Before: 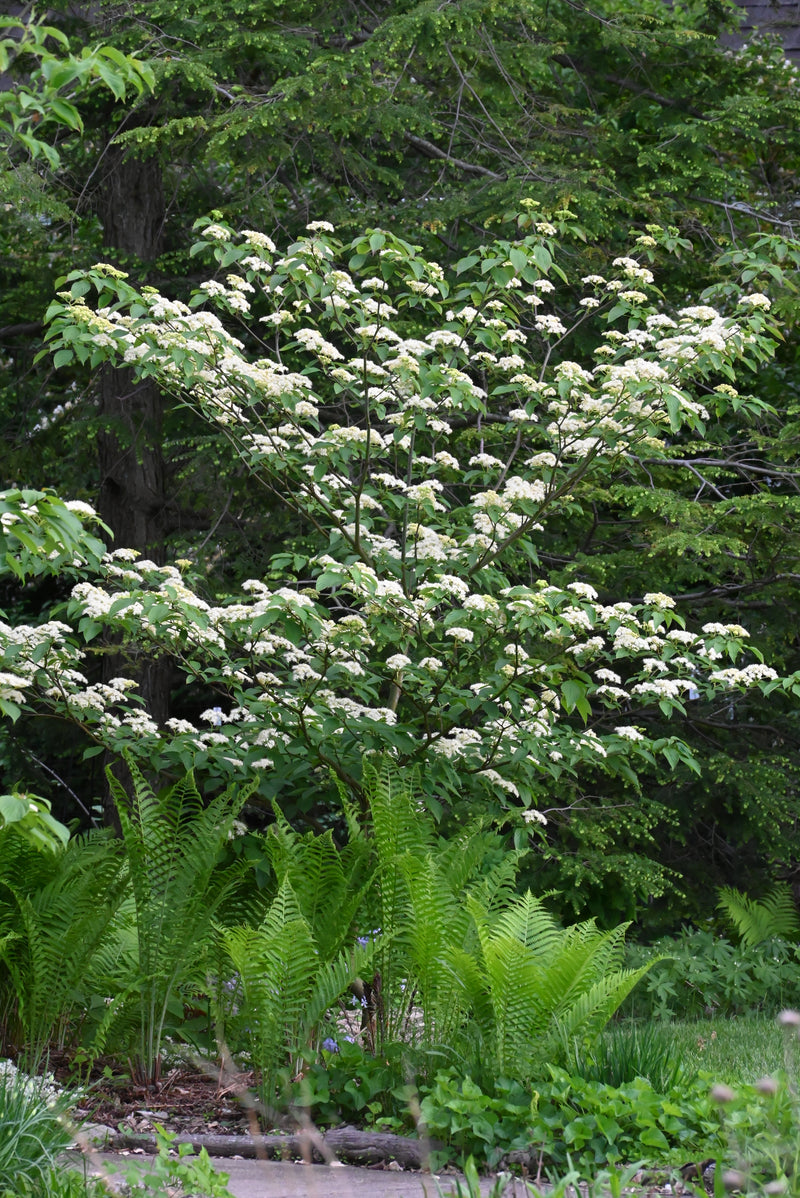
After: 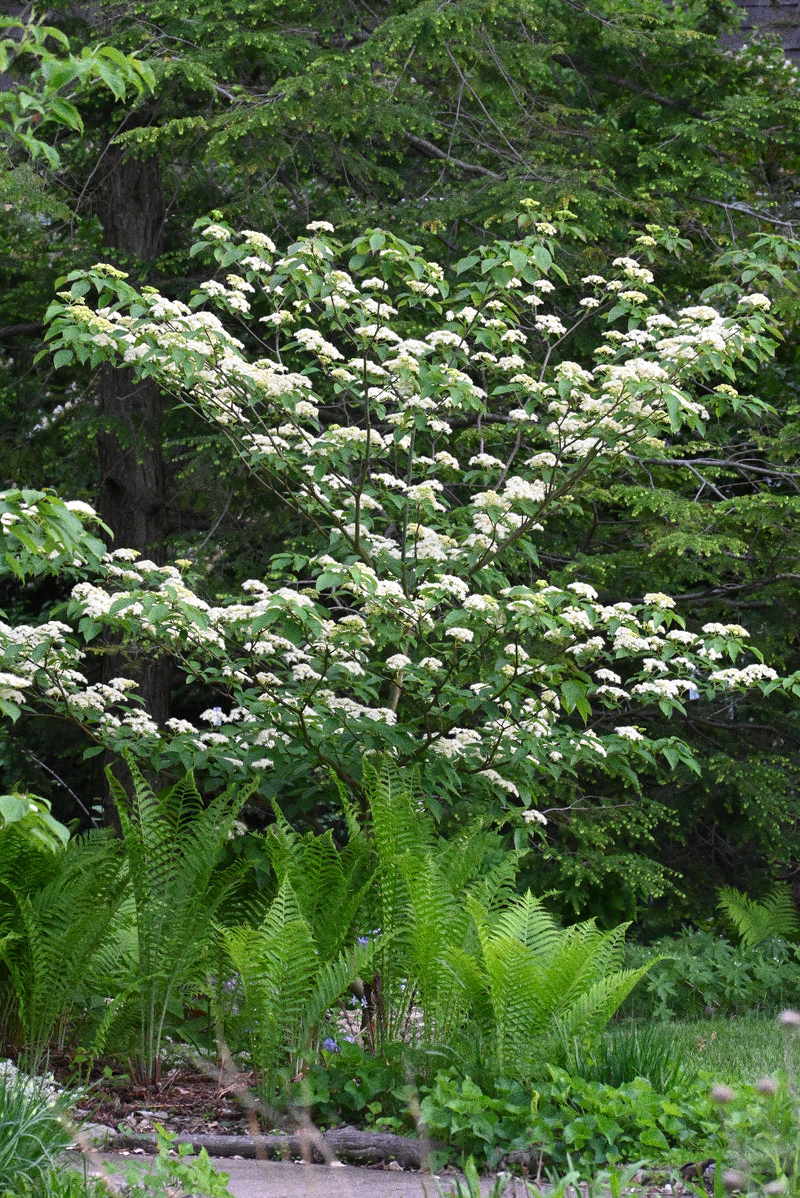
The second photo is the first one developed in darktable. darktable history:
exposure: exposure 0.081 EV, compensate highlight preservation false
grain: coarseness 9.61 ISO, strength 35.62%
